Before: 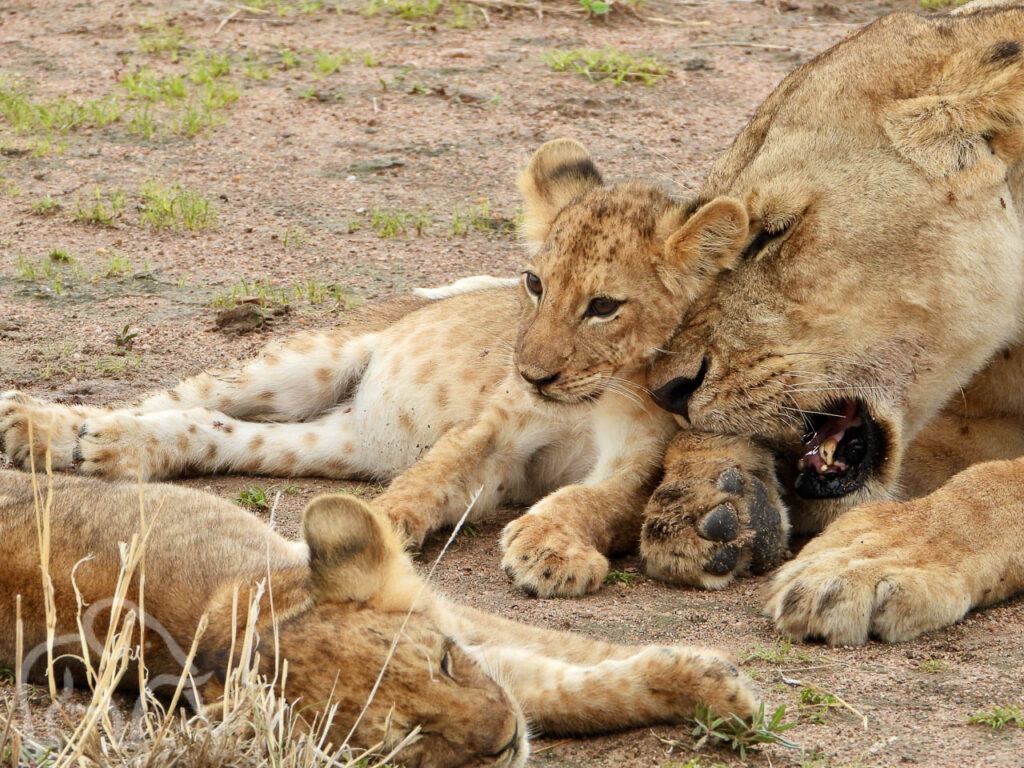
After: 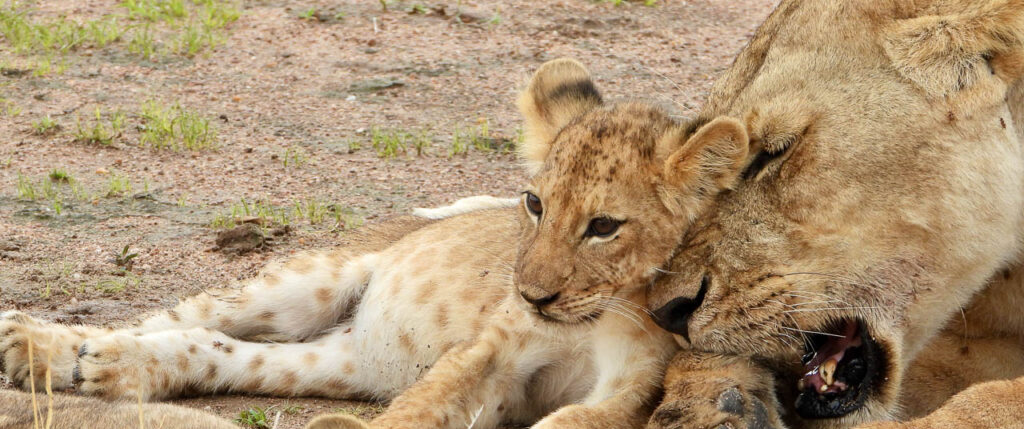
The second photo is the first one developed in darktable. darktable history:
crop and rotate: top 10.494%, bottom 33.599%
